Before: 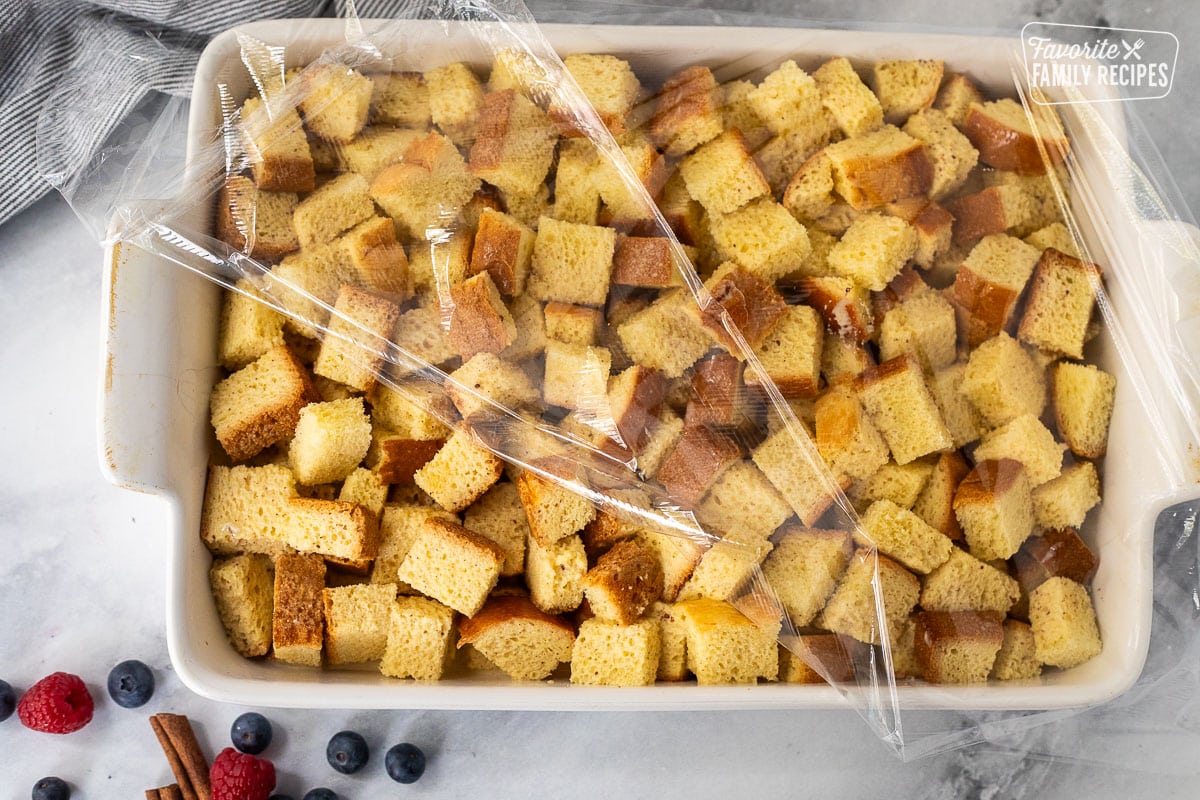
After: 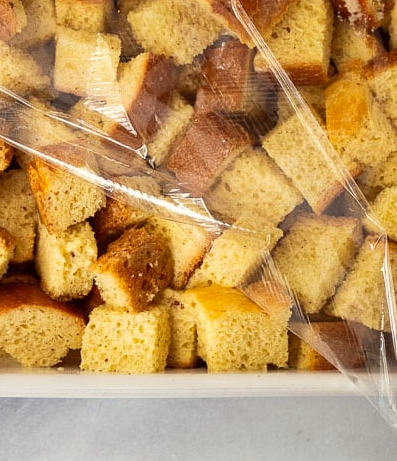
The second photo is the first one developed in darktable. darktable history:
crop: left 40.878%, top 39.176%, right 25.993%, bottom 3.081%
color correction: highlights a* -0.95, highlights b* 4.5, shadows a* 3.55
